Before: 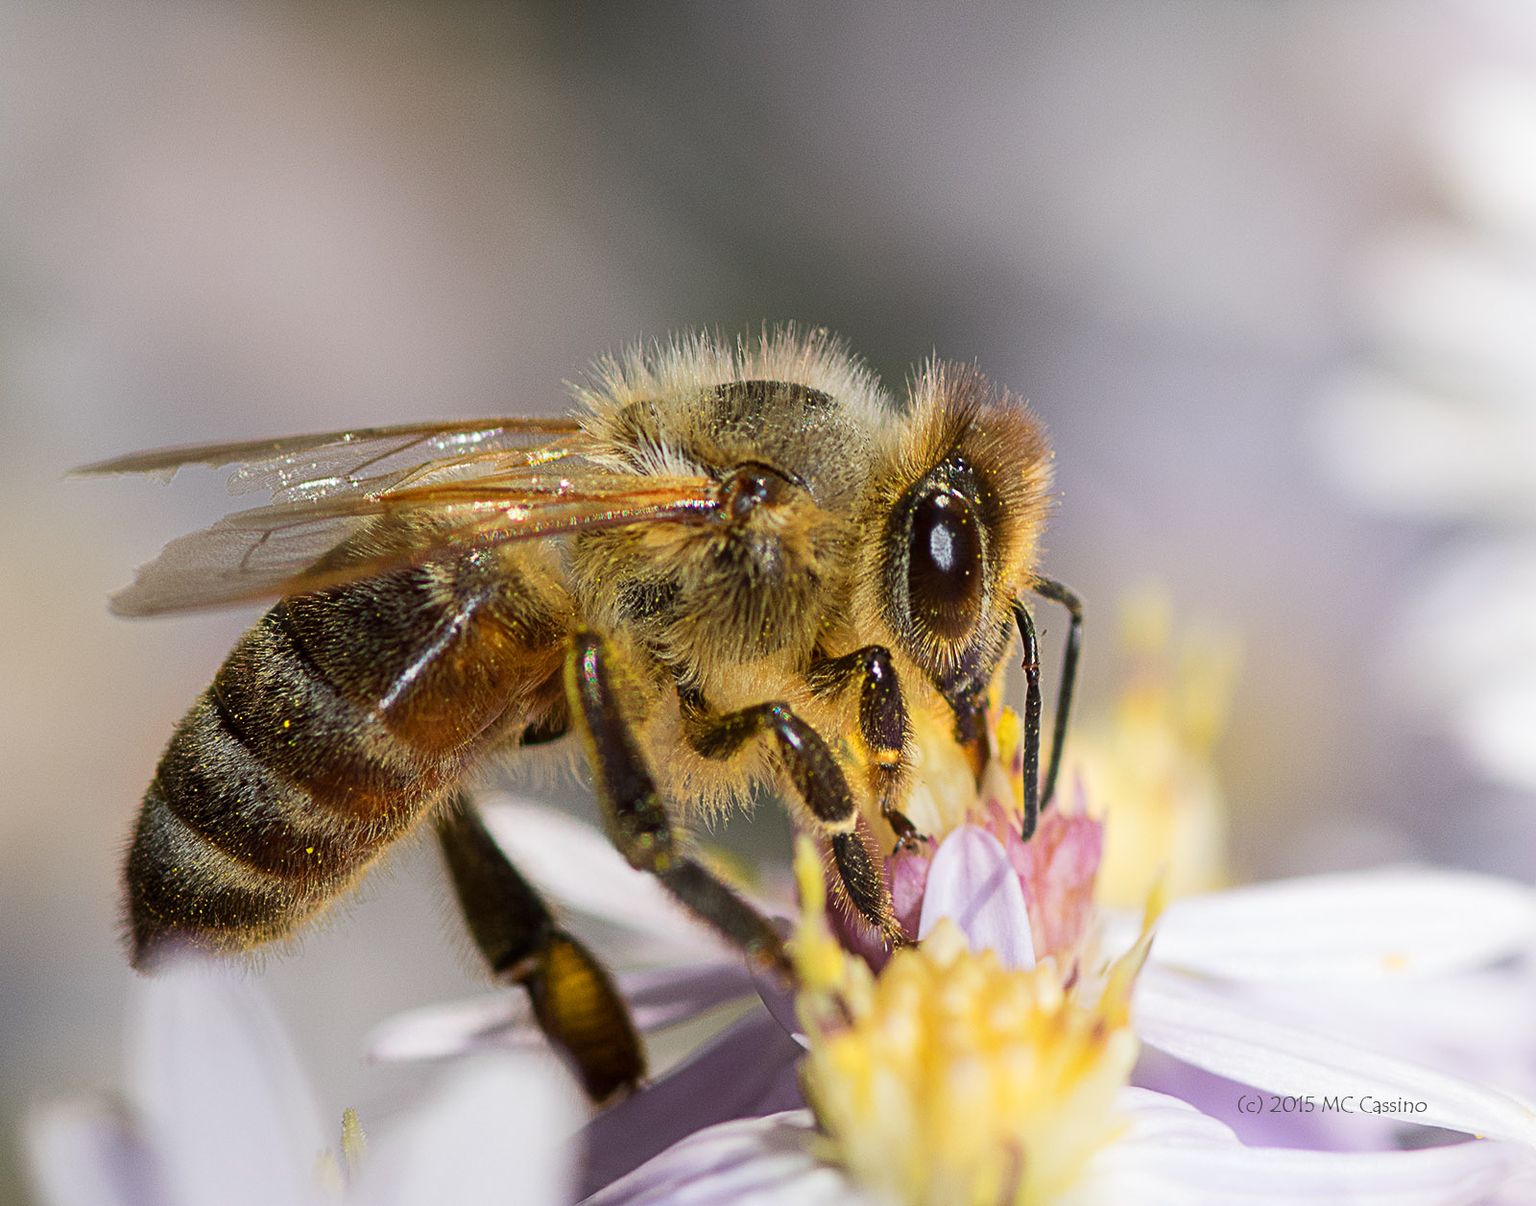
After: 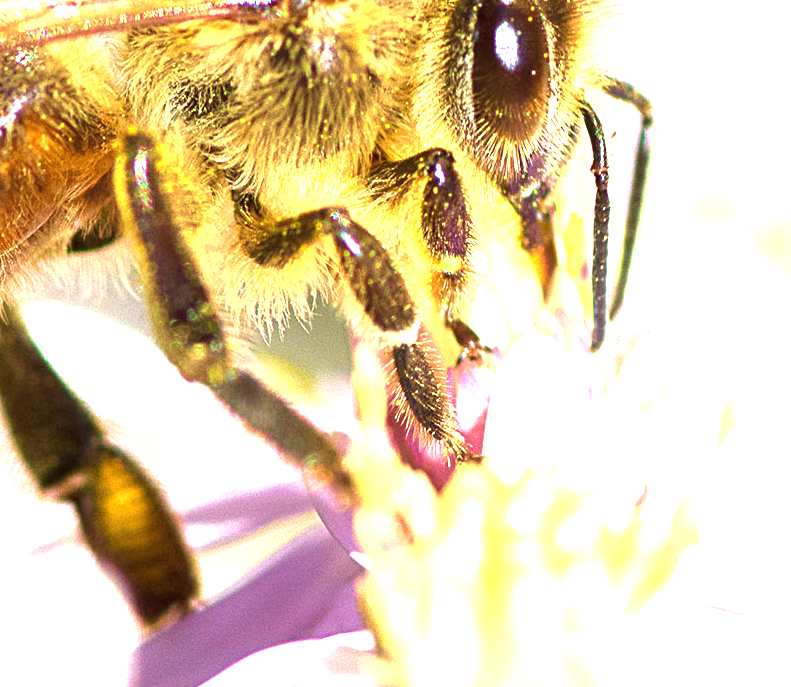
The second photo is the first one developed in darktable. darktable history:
exposure: black level correction 0, exposure 2 EV, compensate highlight preservation false
velvia: strength 67.07%, mid-tones bias 0.972
crop: left 29.672%, top 41.786%, right 20.851%, bottom 3.487%
grain: coarseness 0.09 ISO, strength 10%
